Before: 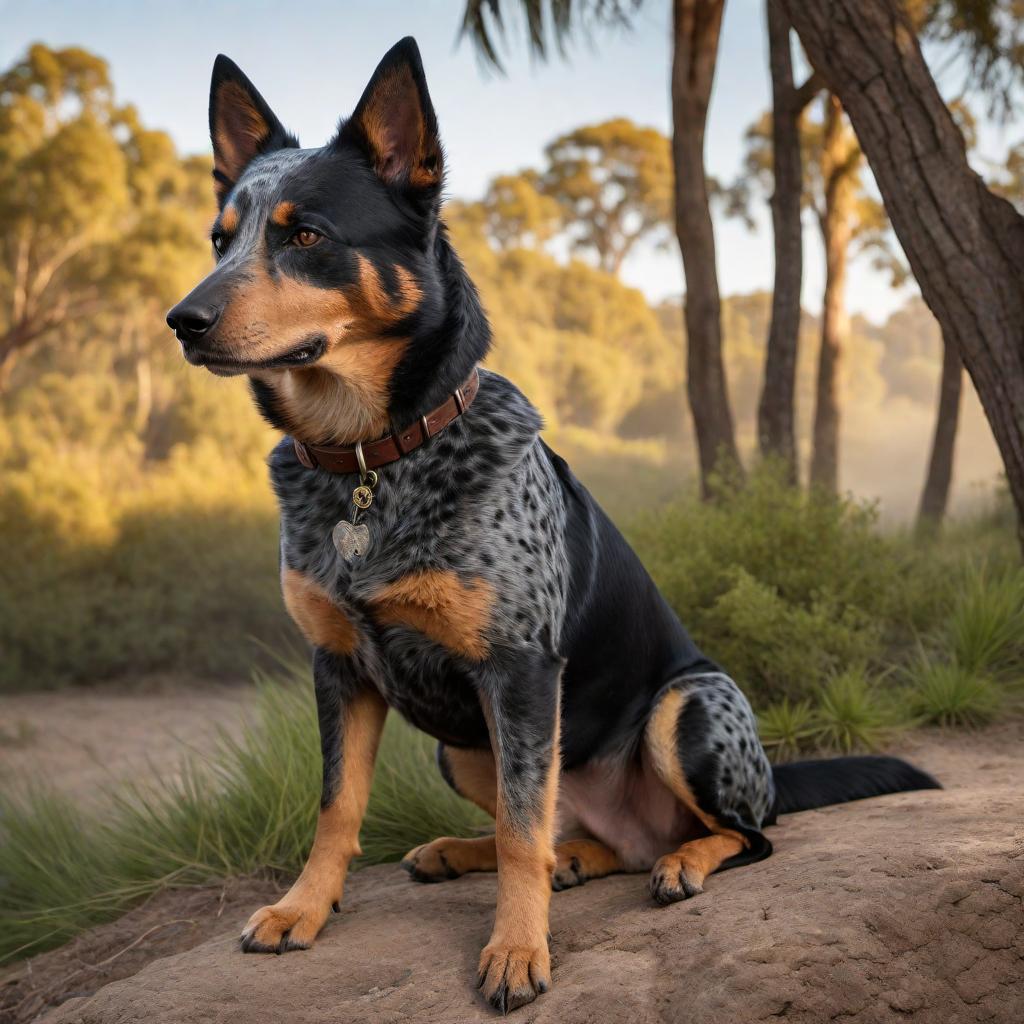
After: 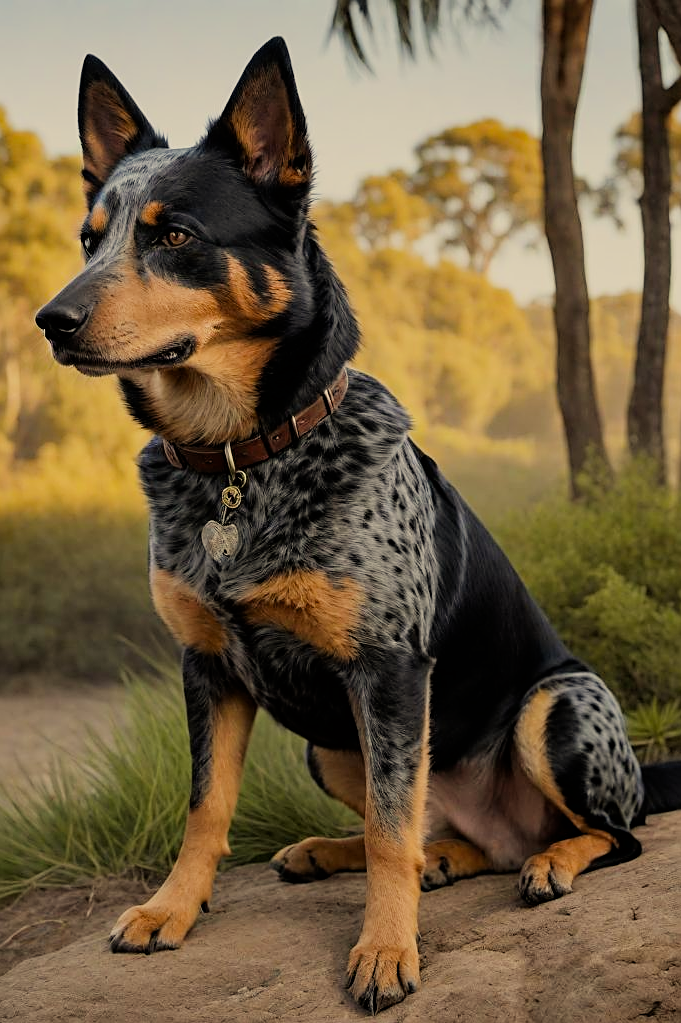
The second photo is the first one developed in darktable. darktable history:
color correction: highlights a* 1.41, highlights b* 17.33
crop and rotate: left 12.856%, right 20.616%
sharpen: on, module defaults
filmic rgb: black relative exposure -7.65 EV, white relative exposure 4.56 EV, threshold 3.06 EV, hardness 3.61, enable highlight reconstruction true
